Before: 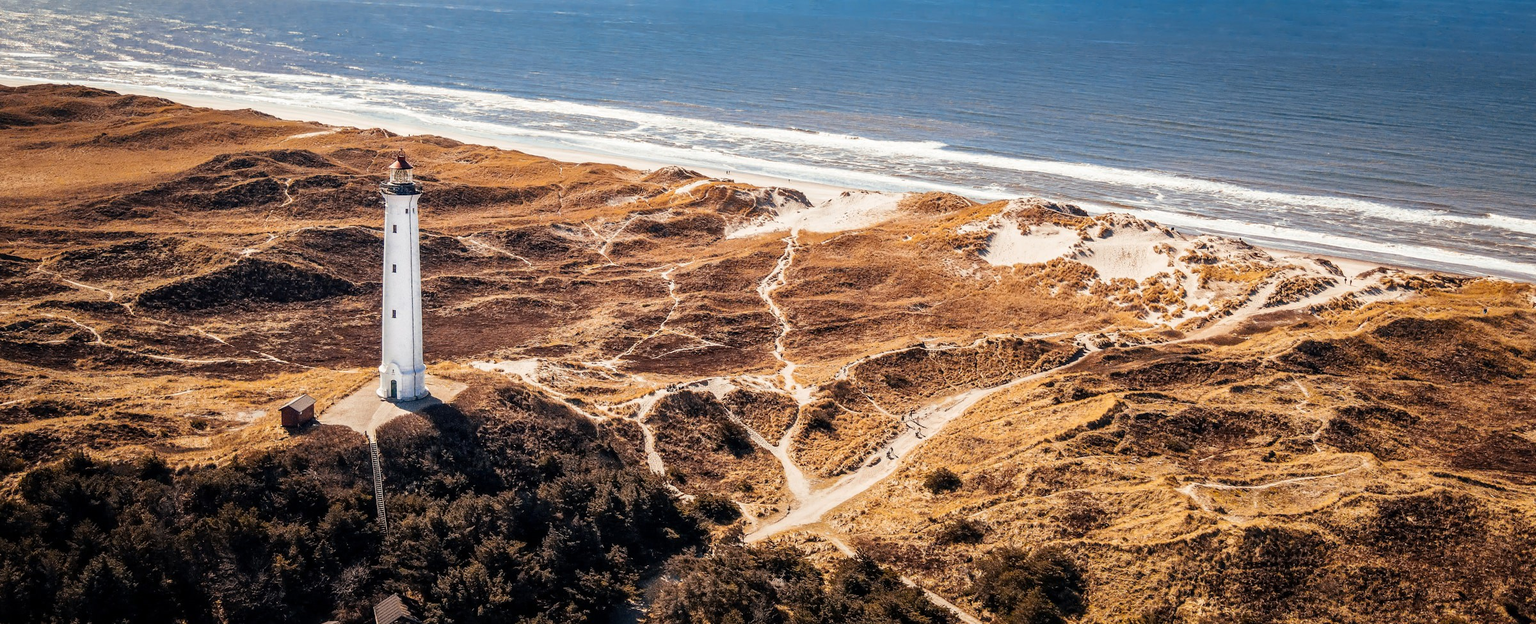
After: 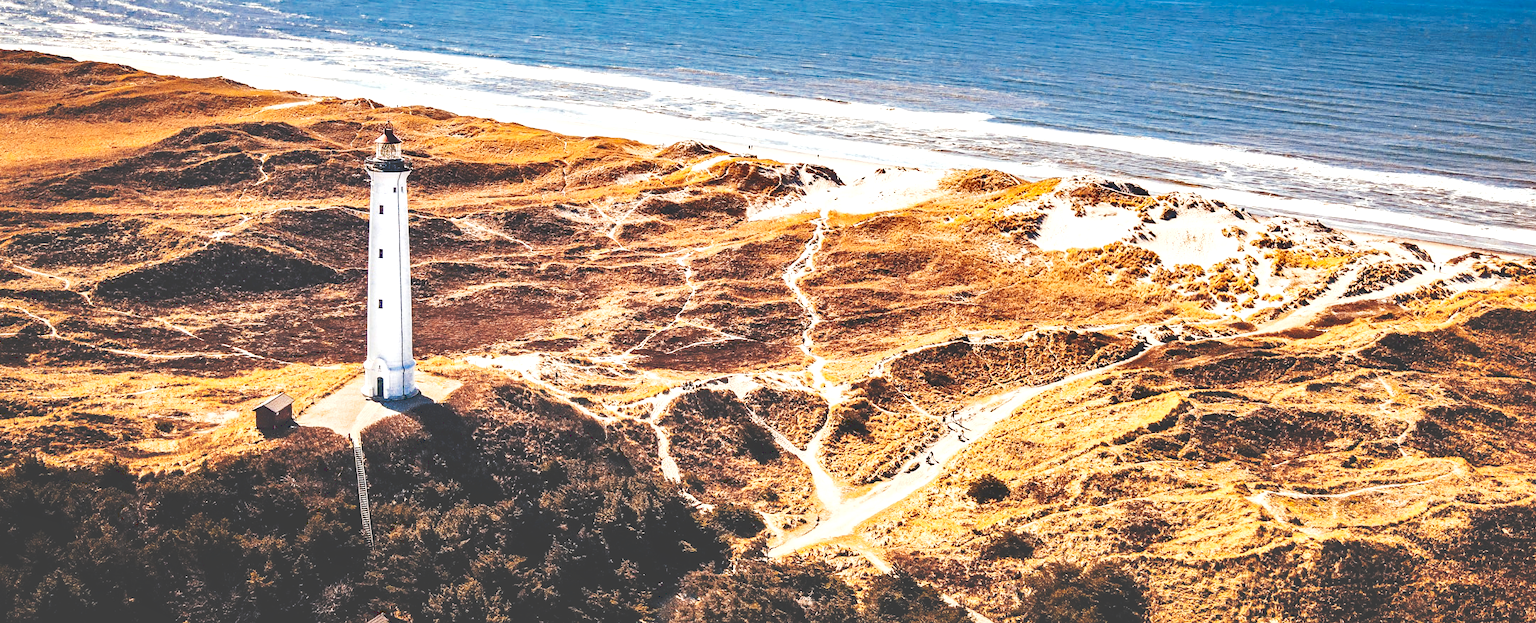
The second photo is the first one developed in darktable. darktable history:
exposure: black level correction 0, exposure 0.7 EV, compensate exposure bias true, compensate highlight preservation false
crop: left 3.305%, top 6.436%, right 6.389%, bottom 3.258%
color zones: curves: ch0 [(0, 0.5) (0.143, 0.5) (0.286, 0.5) (0.429, 0.5) (0.571, 0.5) (0.714, 0.476) (0.857, 0.5) (1, 0.5)]; ch2 [(0, 0.5) (0.143, 0.5) (0.286, 0.5) (0.429, 0.5) (0.571, 0.5) (0.714, 0.487) (0.857, 0.5) (1, 0.5)]
shadows and highlights: shadows 25, highlights -48, soften with gaussian
haze removal: strength 0.29, distance 0.25, compatibility mode true, adaptive false
tone curve: curves: ch0 [(0, 0) (0.003, 0.24) (0.011, 0.24) (0.025, 0.24) (0.044, 0.244) (0.069, 0.244) (0.1, 0.252) (0.136, 0.264) (0.177, 0.274) (0.224, 0.284) (0.277, 0.313) (0.335, 0.361) (0.399, 0.415) (0.468, 0.498) (0.543, 0.595) (0.623, 0.695) (0.709, 0.793) (0.801, 0.883) (0.898, 0.942) (1, 1)], preserve colors none
